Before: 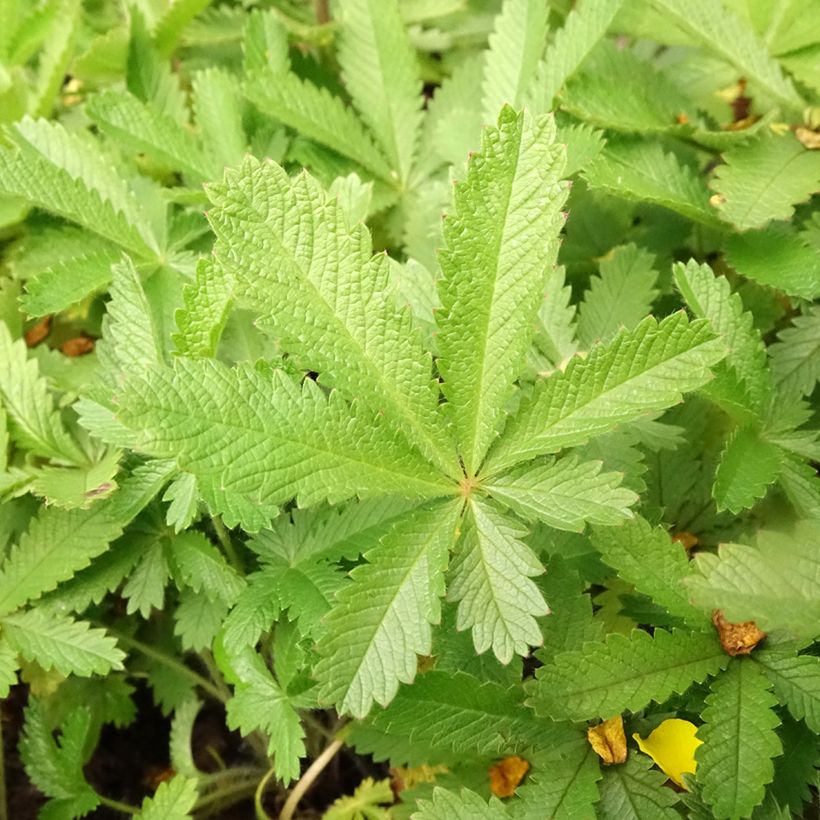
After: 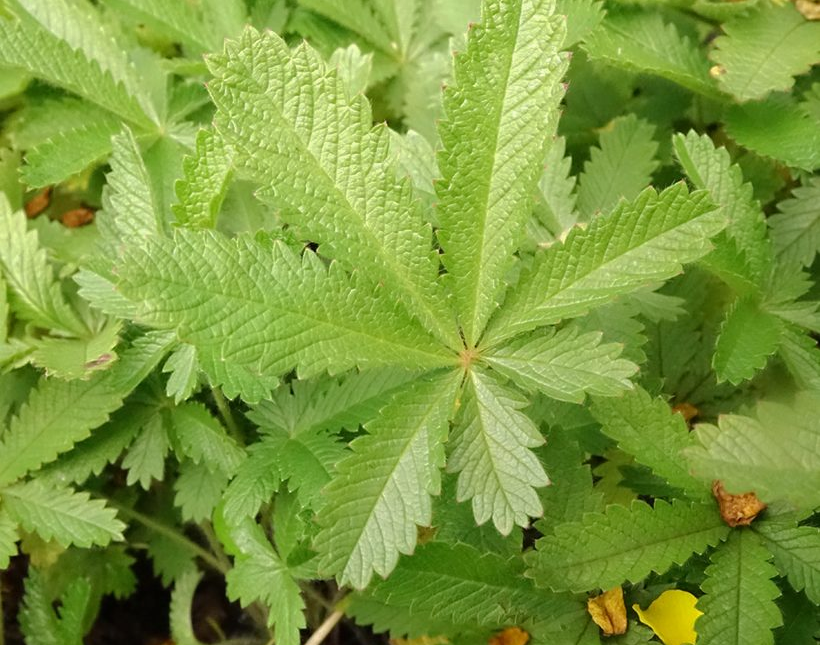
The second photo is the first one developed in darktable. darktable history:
crop and rotate: top 15.774%, bottom 5.506%
white balance: red 1.009, blue 1.027
rgb curve: curves: ch0 [(0, 0) (0.175, 0.154) (0.785, 0.663) (1, 1)]
